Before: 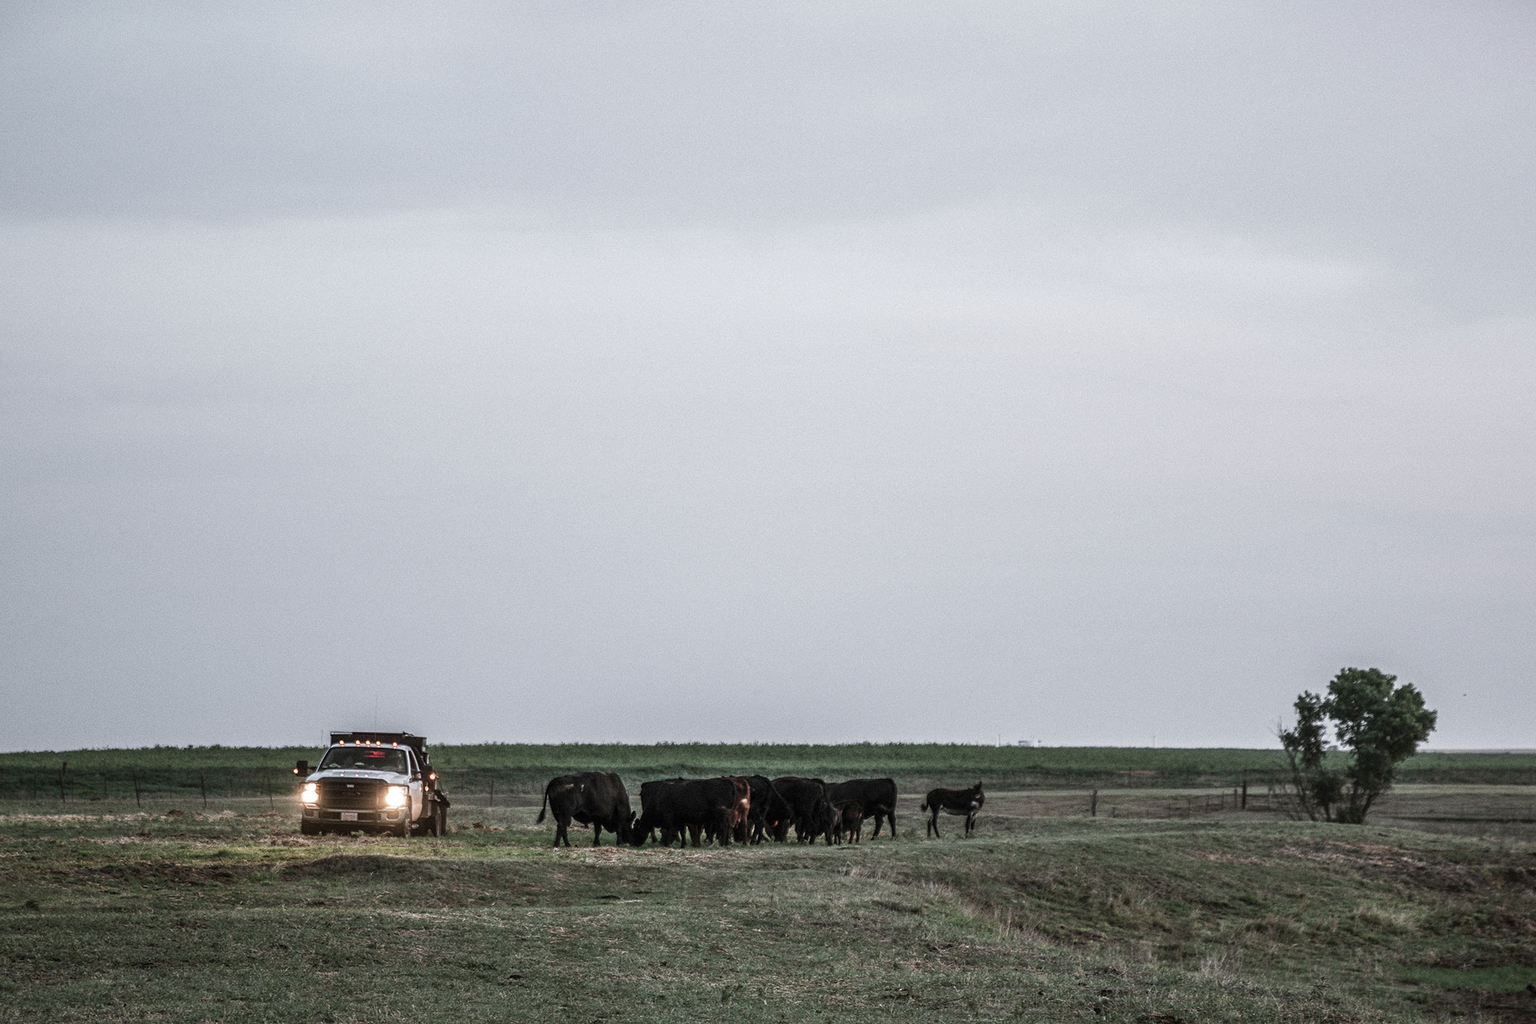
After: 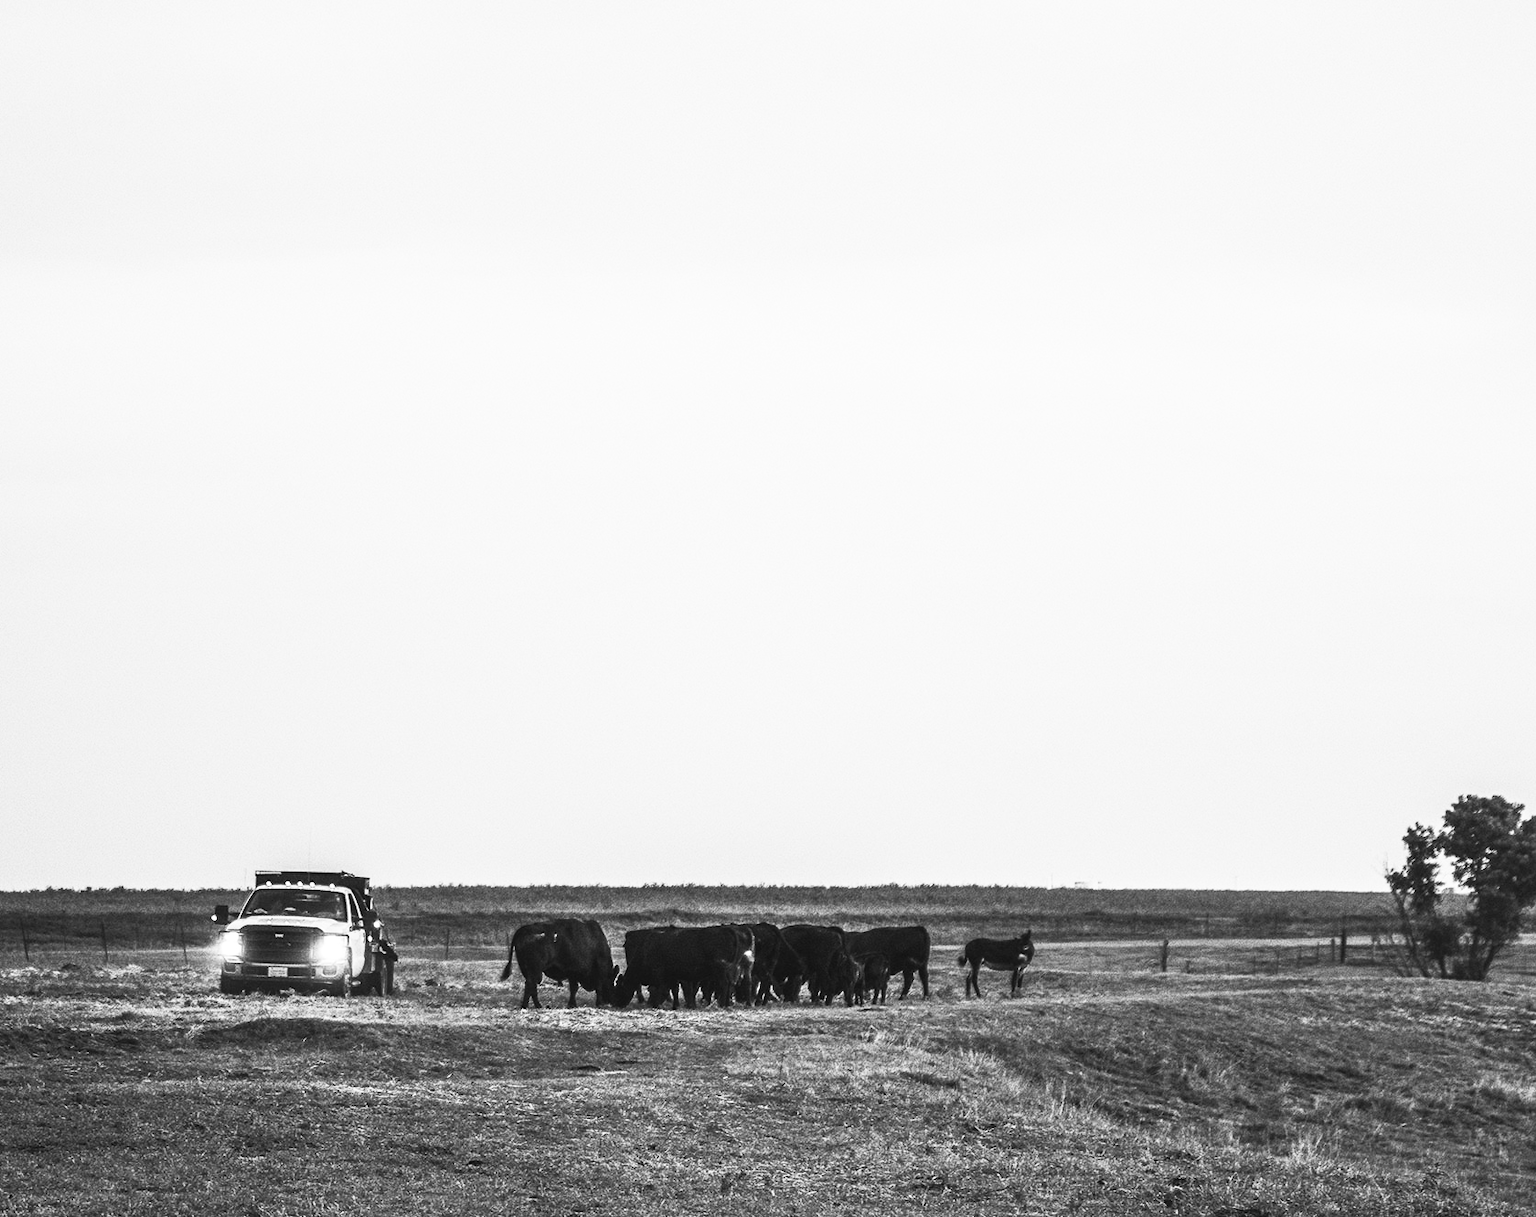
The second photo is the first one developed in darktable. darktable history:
color balance rgb: shadows lift › chroma 2%, shadows lift › hue 50°, power › hue 60°, highlights gain › chroma 1%, highlights gain › hue 60°, global offset › luminance 0.25%, global vibrance 30%
crop: left 7.598%, right 7.873%
contrast brightness saturation: contrast 0.53, brightness 0.47, saturation -1
